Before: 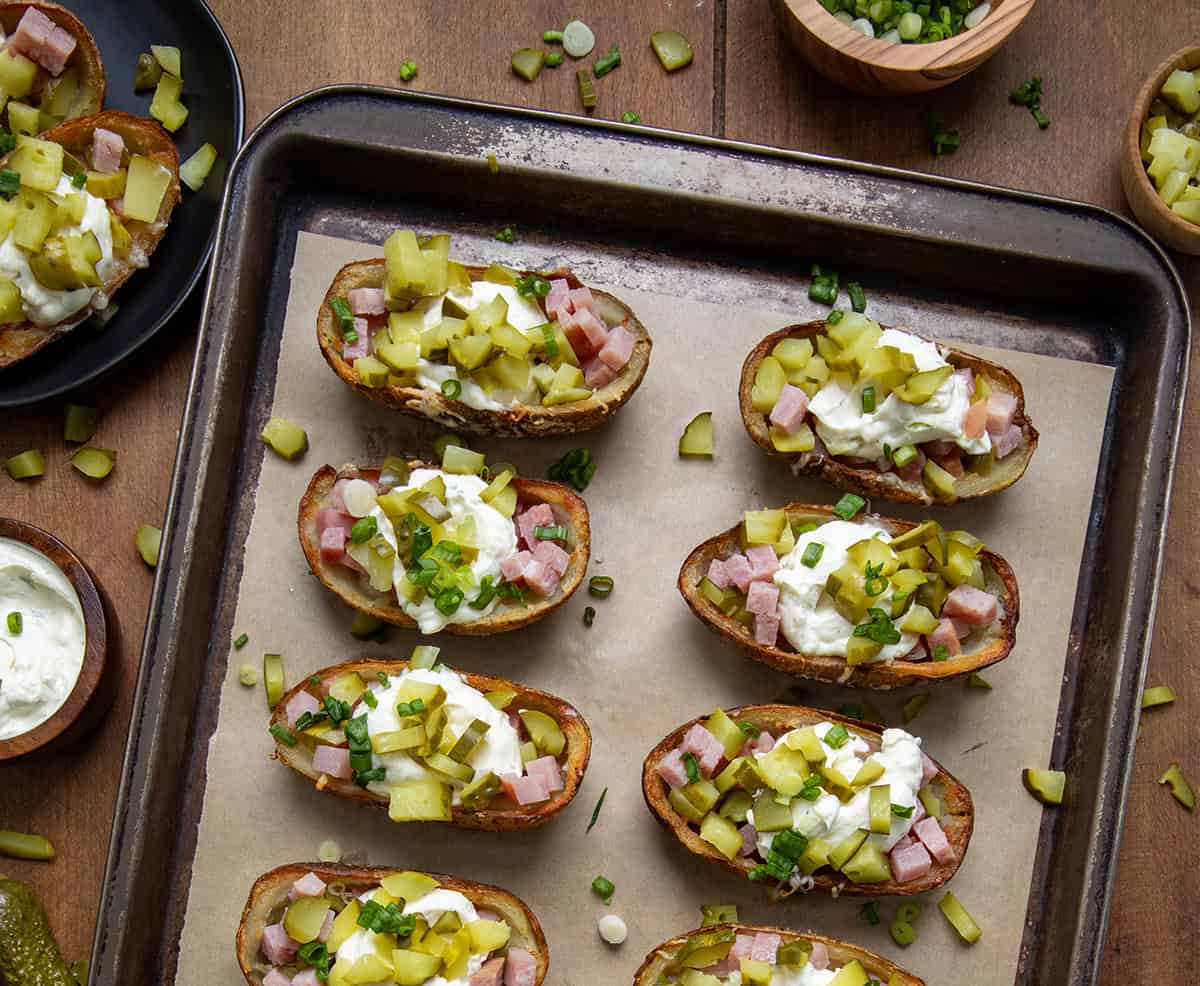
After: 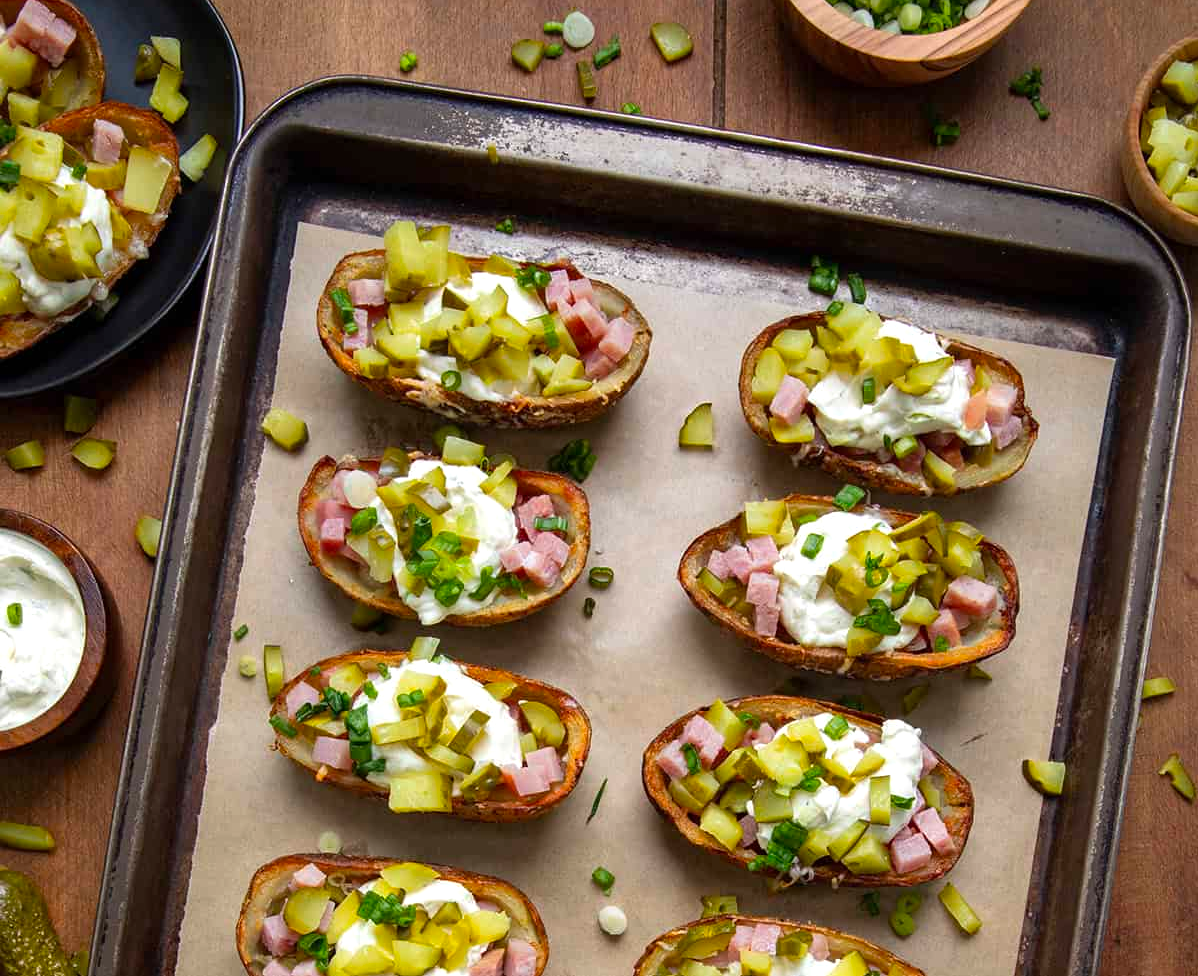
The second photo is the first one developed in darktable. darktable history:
crop: top 0.983%, right 0.092%
exposure: exposure 0.201 EV, compensate highlight preservation false
